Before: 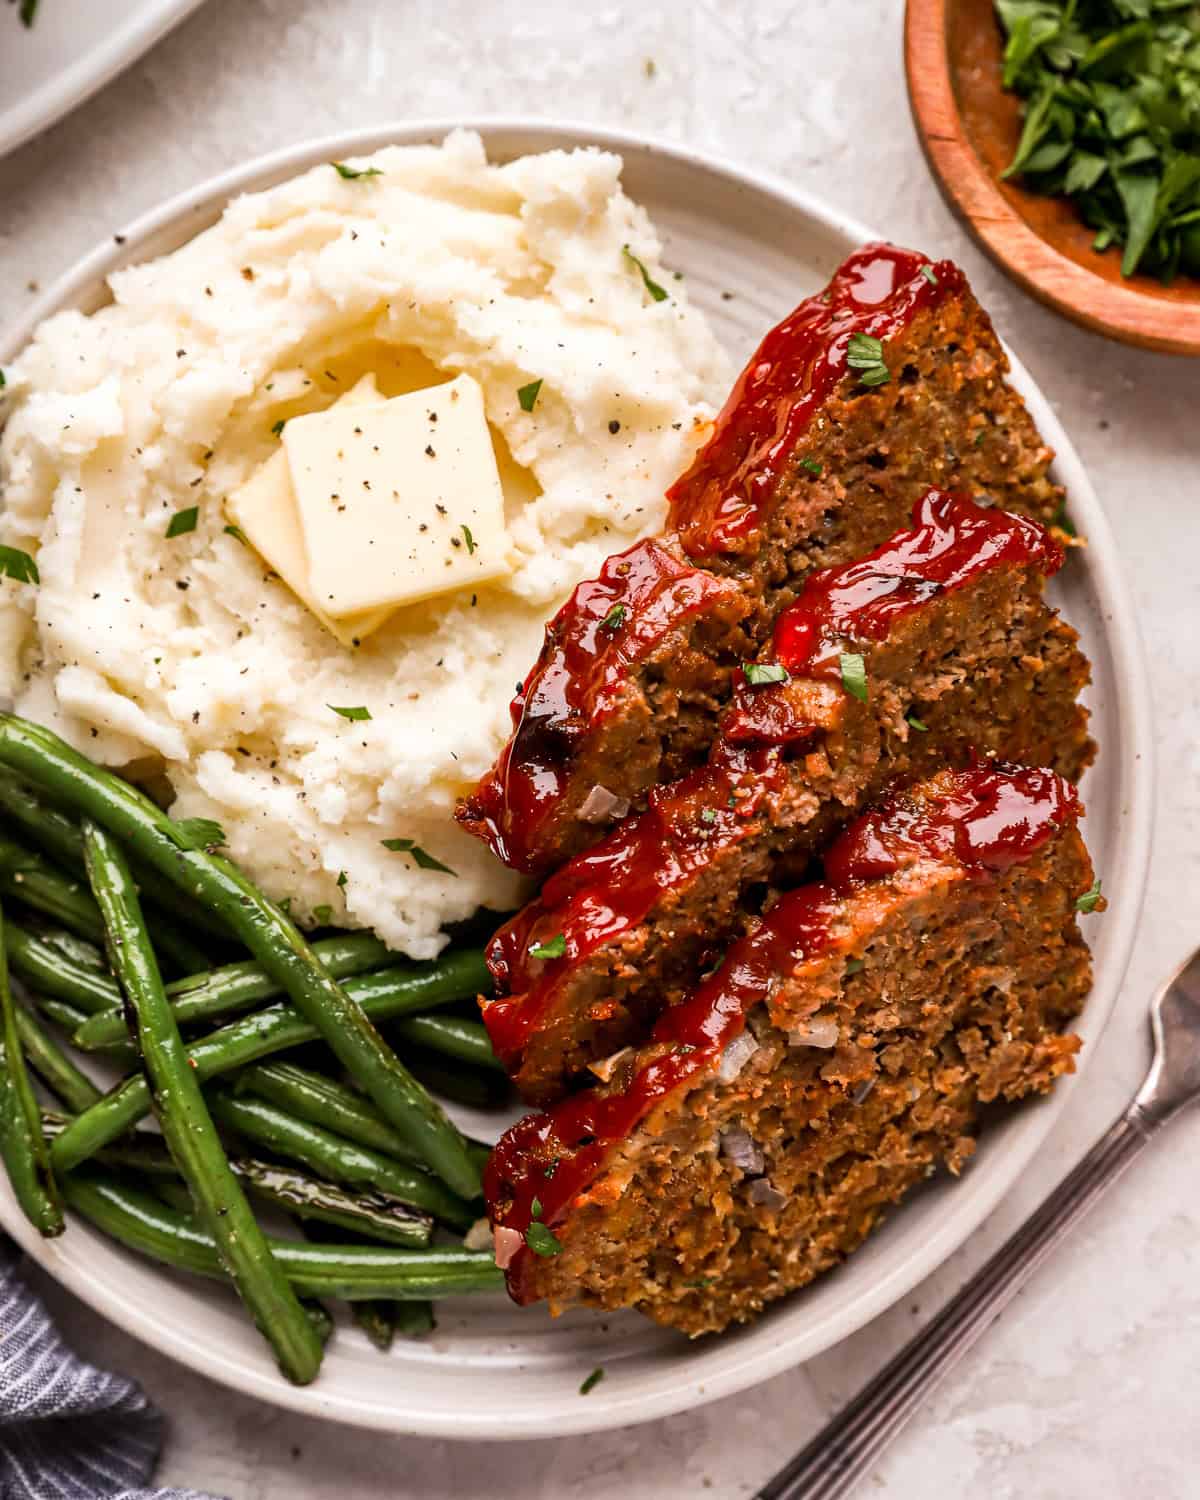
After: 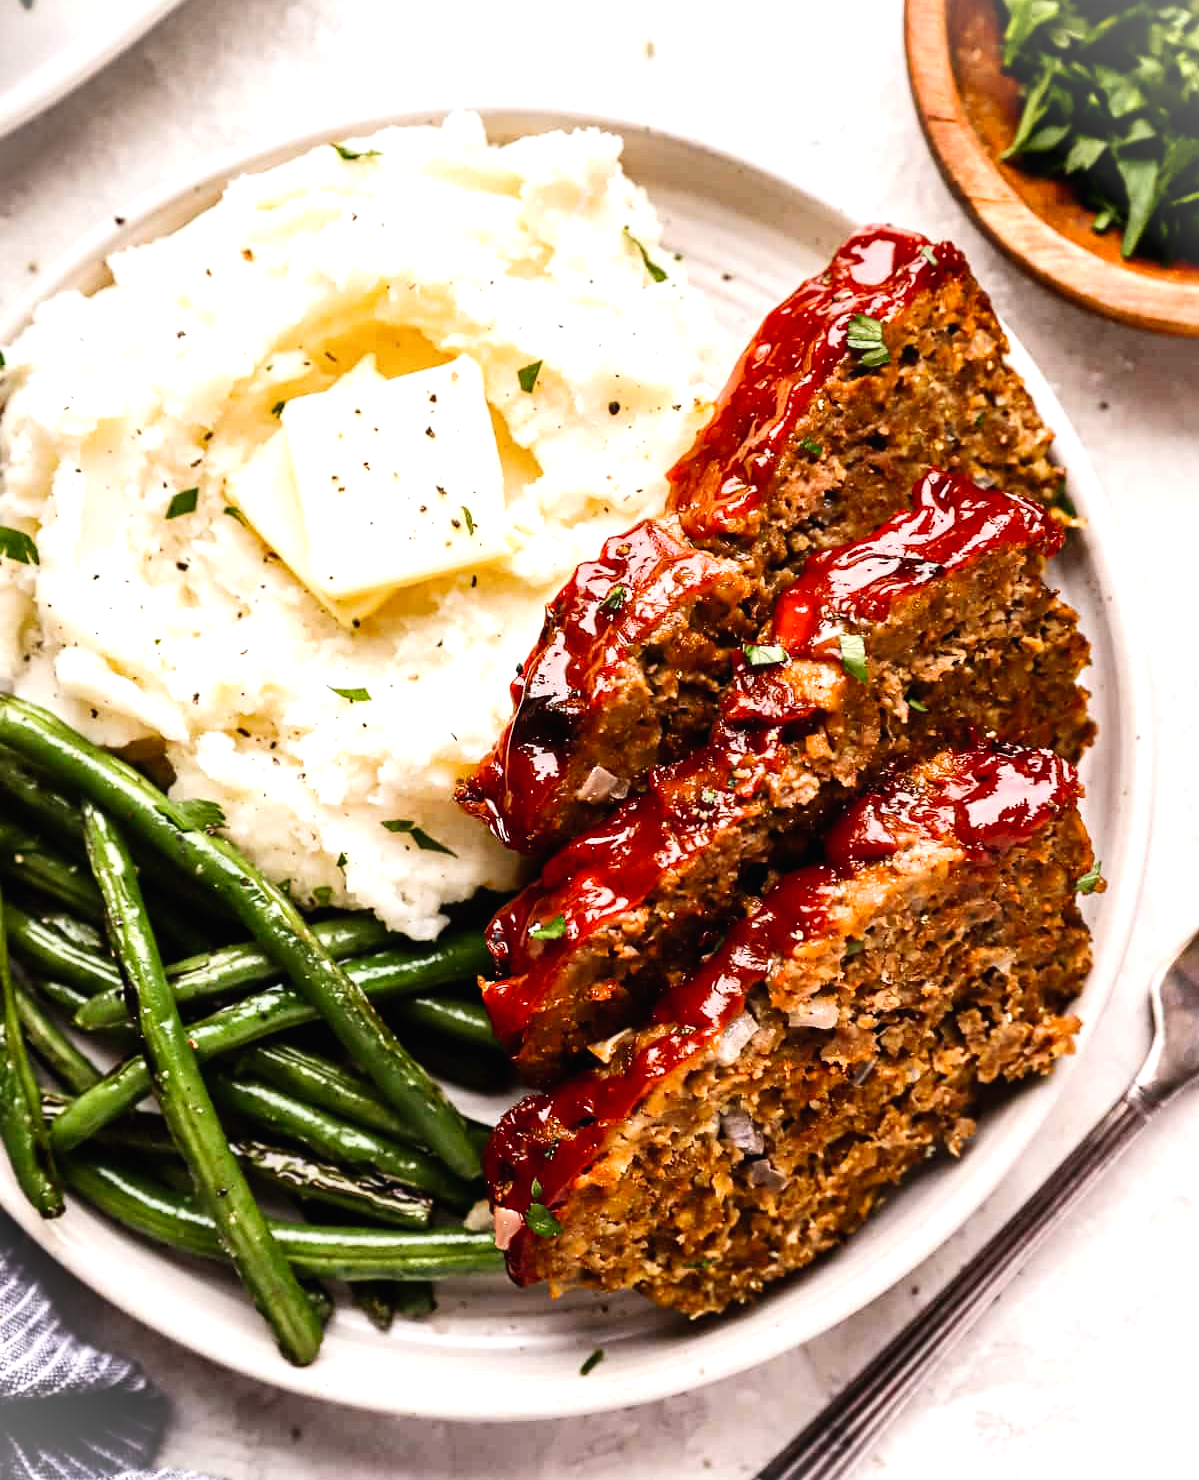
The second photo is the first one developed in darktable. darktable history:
crop: top 1.307%, right 0.013%
tone curve: curves: ch0 [(0, 0.01) (0.052, 0.045) (0.136, 0.133) (0.29, 0.332) (0.453, 0.531) (0.676, 0.751) (0.89, 0.919) (1, 1)]; ch1 [(0, 0) (0.094, 0.081) (0.285, 0.299) (0.385, 0.403) (0.446, 0.443) (0.502, 0.5) (0.544, 0.552) (0.589, 0.612) (0.722, 0.728) (1, 1)]; ch2 [(0, 0) (0.257, 0.217) (0.43, 0.421) (0.498, 0.507) (0.531, 0.544) (0.56, 0.579) (0.625, 0.642) (1, 1)], preserve colors none
tone equalizer: -8 EV -0.71 EV, -7 EV -0.732 EV, -6 EV -0.59 EV, -5 EV -0.388 EV, -3 EV 0.397 EV, -2 EV 0.6 EV, -1 EV 0.675 EV, +0 EV 0.77 EV, edges refinement/feathering 500, mask exposure compensation -1.57 EV, preserve details no
vignetting: fall-off start 100.48%, brightness 0.287, saturation -0.001
